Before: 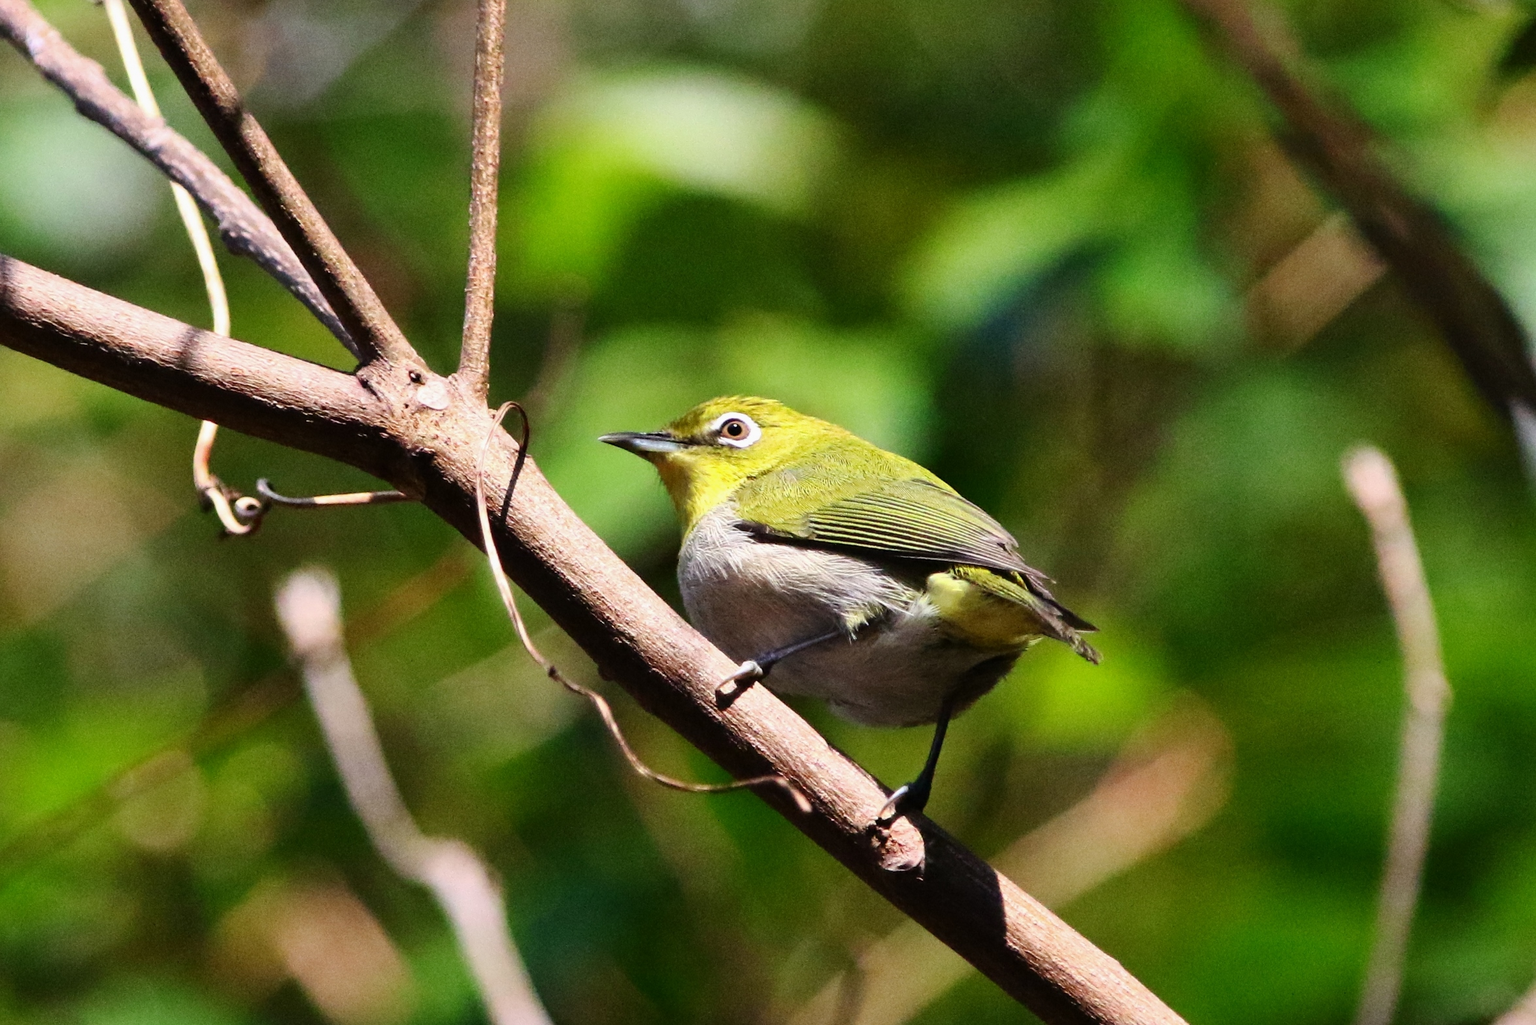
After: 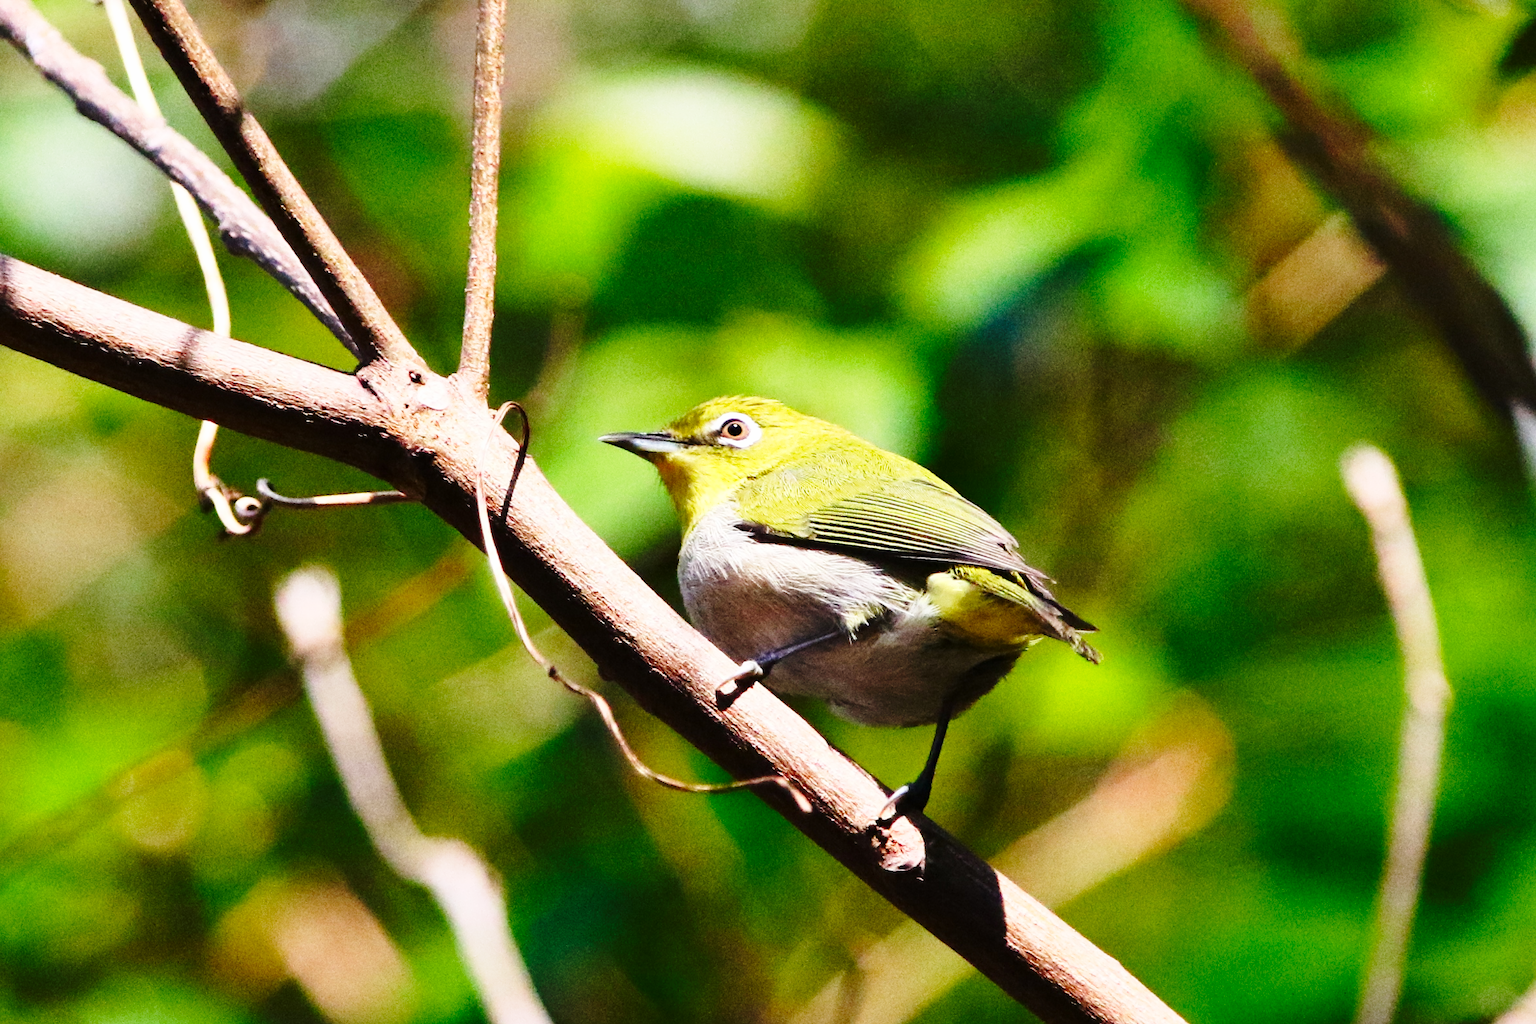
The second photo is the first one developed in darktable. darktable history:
base curve: curves: ch0 [(0, 0) (0.028, 0.03) (0.121, 0.232) (0.46, 0.748) (0.859, 0.968) (1, 1)], preserve colors none
contrast brightness saturation: saturation 0.101
